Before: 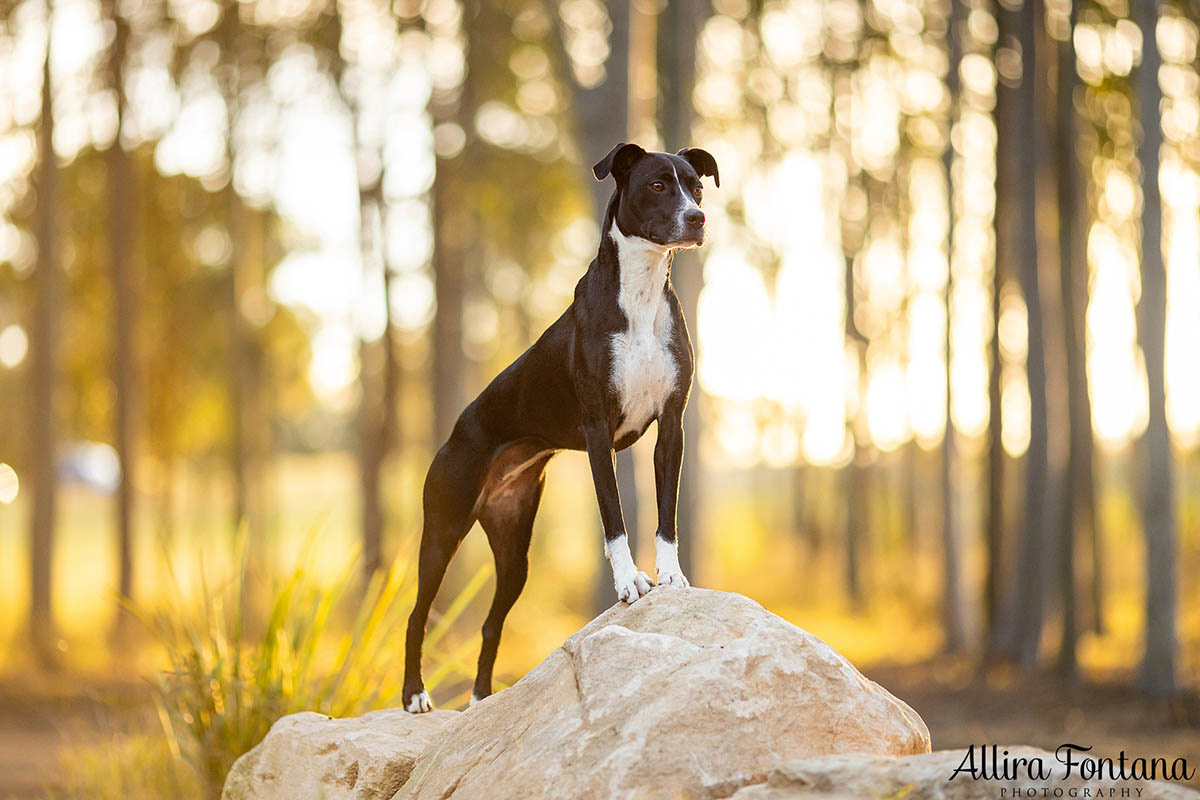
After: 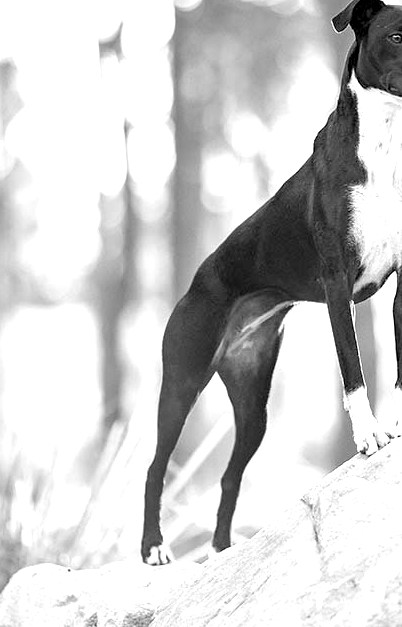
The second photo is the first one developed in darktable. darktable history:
white balance: red 1.045, blue 0.932
crop and rotate: left 21.77%, top 18.528%, right 44.676%, bottom 2.997%
exposure: black level correction 0.008, exposure 0.979 EV, compensate highlight preservation false
monochrome: on, module defaults
